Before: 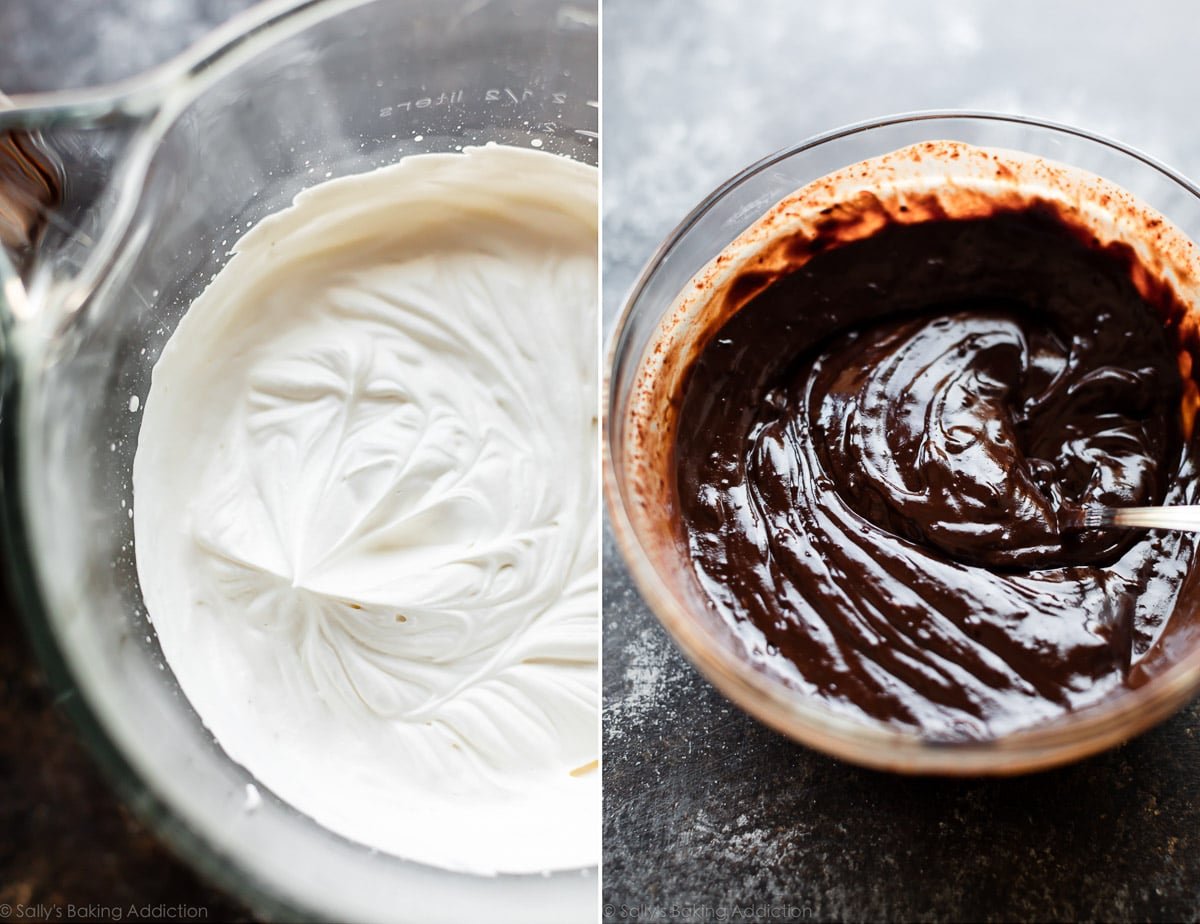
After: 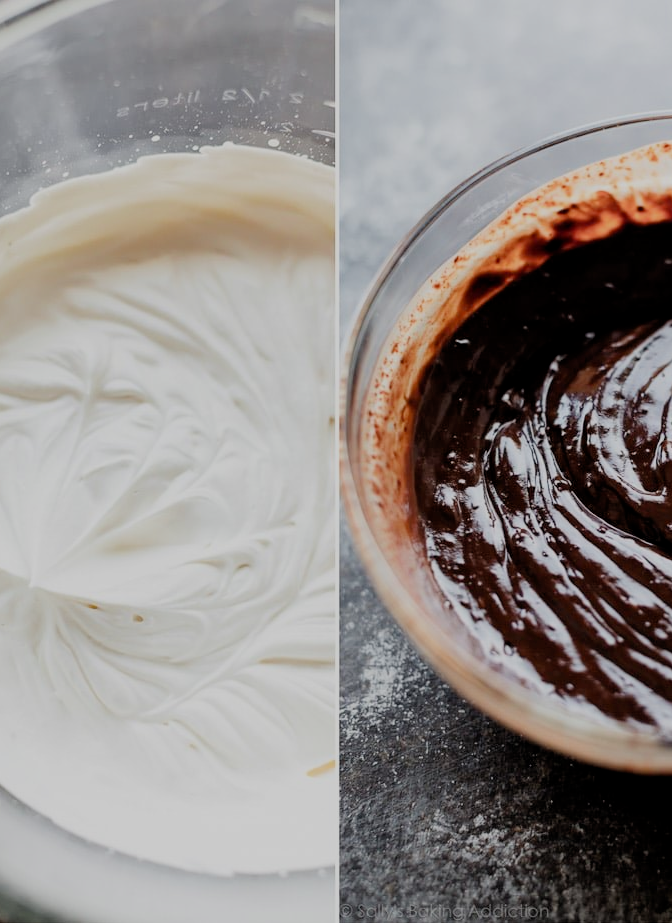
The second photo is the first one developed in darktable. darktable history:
crop: left 21.992%, right 21.978%, bottom 0.003%
filmic rgb: black relative exposure -8.75 EV, white relative exposure 4.97 EV, target black luminance 0%, hardness 3.78, latitude 65.92%, contrast 0.833, shadows ↔ highlights balance 19.68%, iterations of high-quality reconstruction 0
contrast brightness saturation: contrast 0.046
